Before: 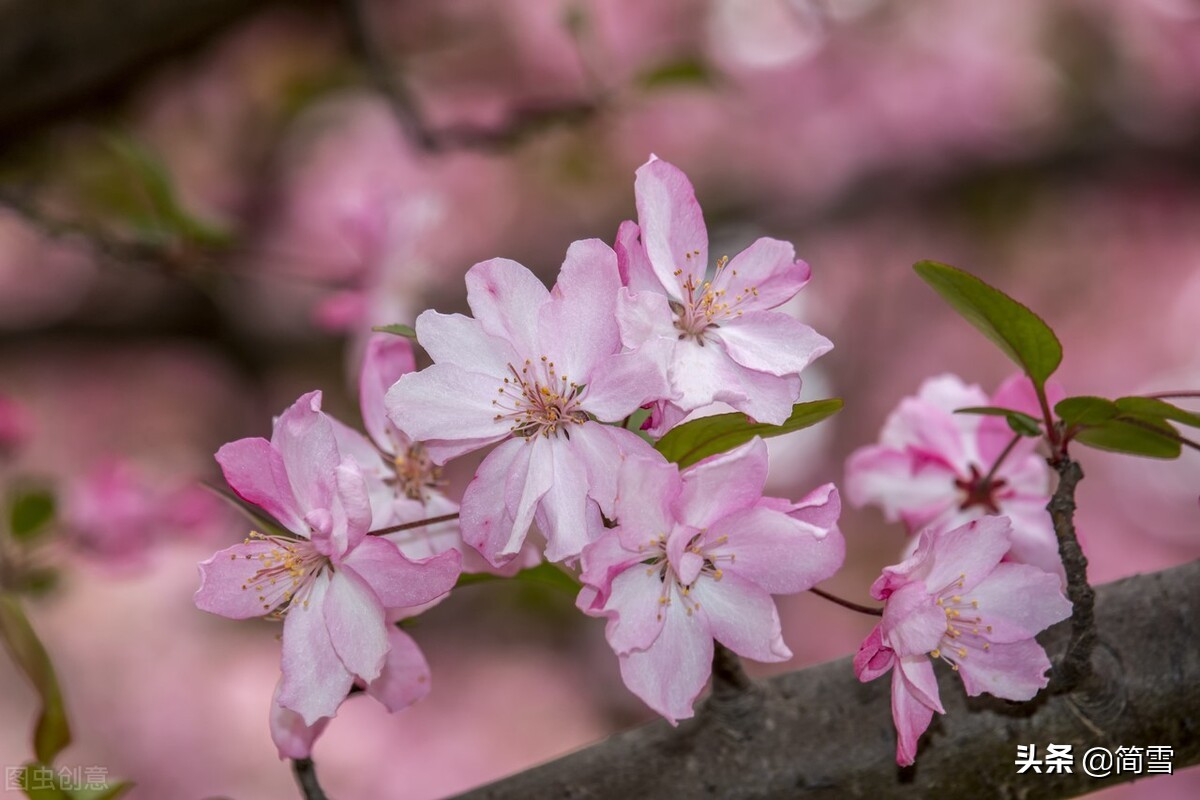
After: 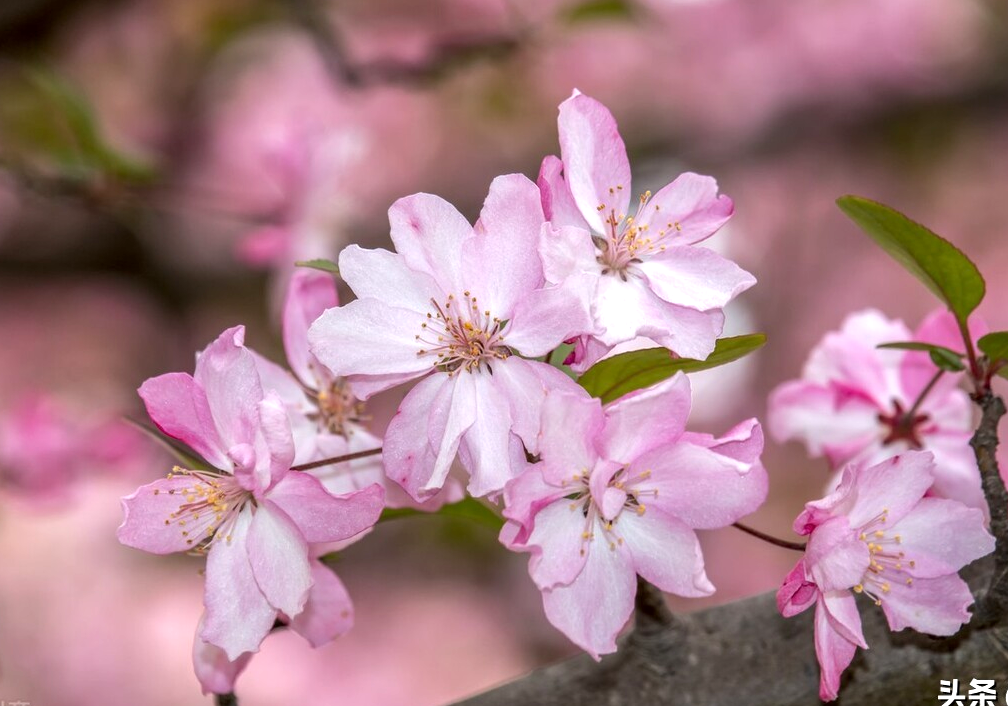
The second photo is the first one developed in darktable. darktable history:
exposure: black level correction 0.001, exposure 0.5 EV, compensate exposure bias true, compensate highlight preservation false
crop: left 6.446%, top 8.188%, right 9.538%, bottom 3.548%
